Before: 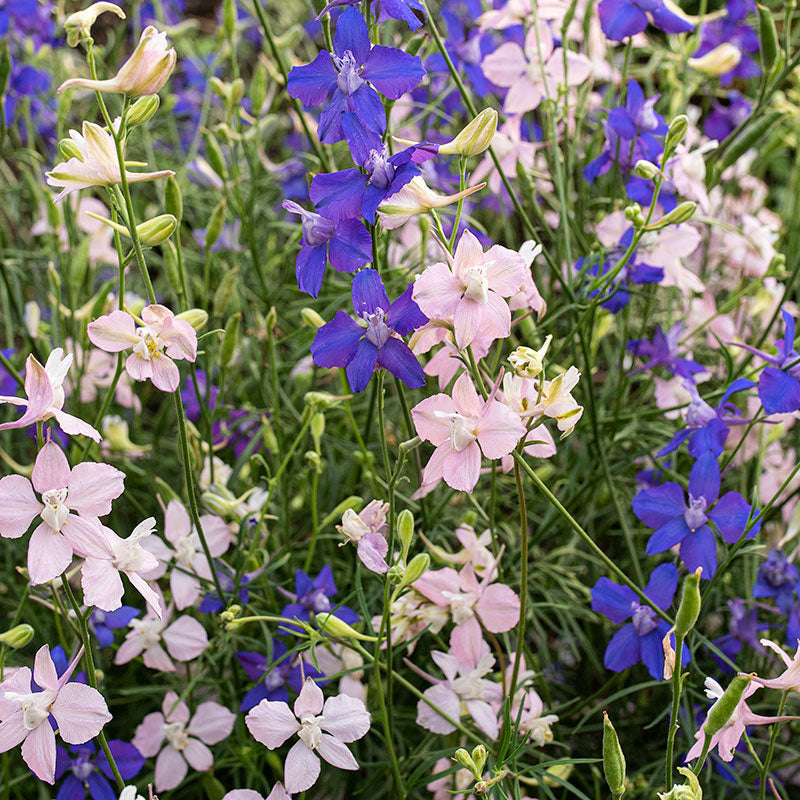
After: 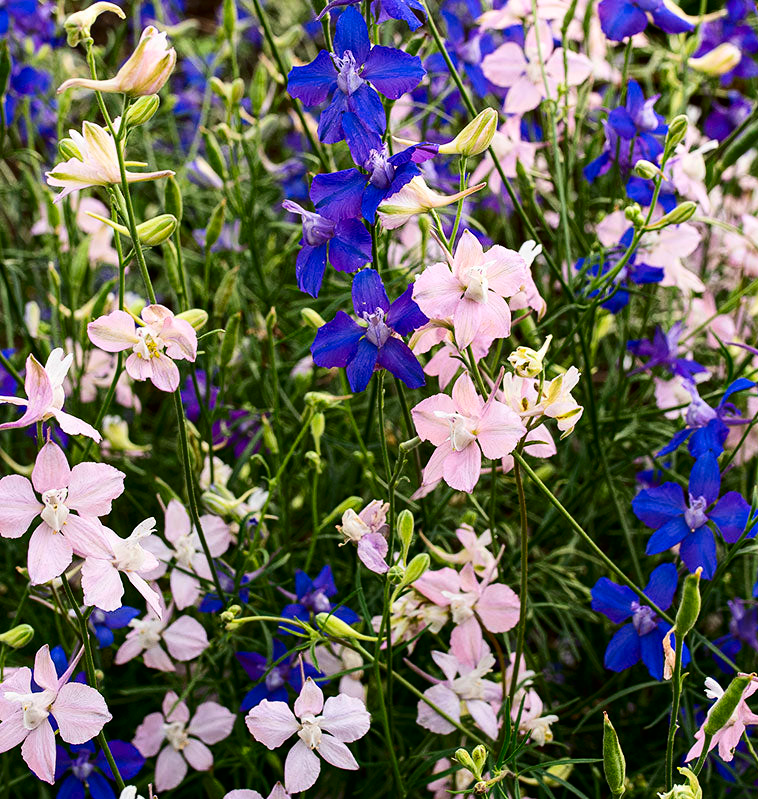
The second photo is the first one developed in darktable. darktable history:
crop and rotate: right 5.167%
contrast brightness saturation: contrast 0.21, brightness -0.11, saturation 0.21
